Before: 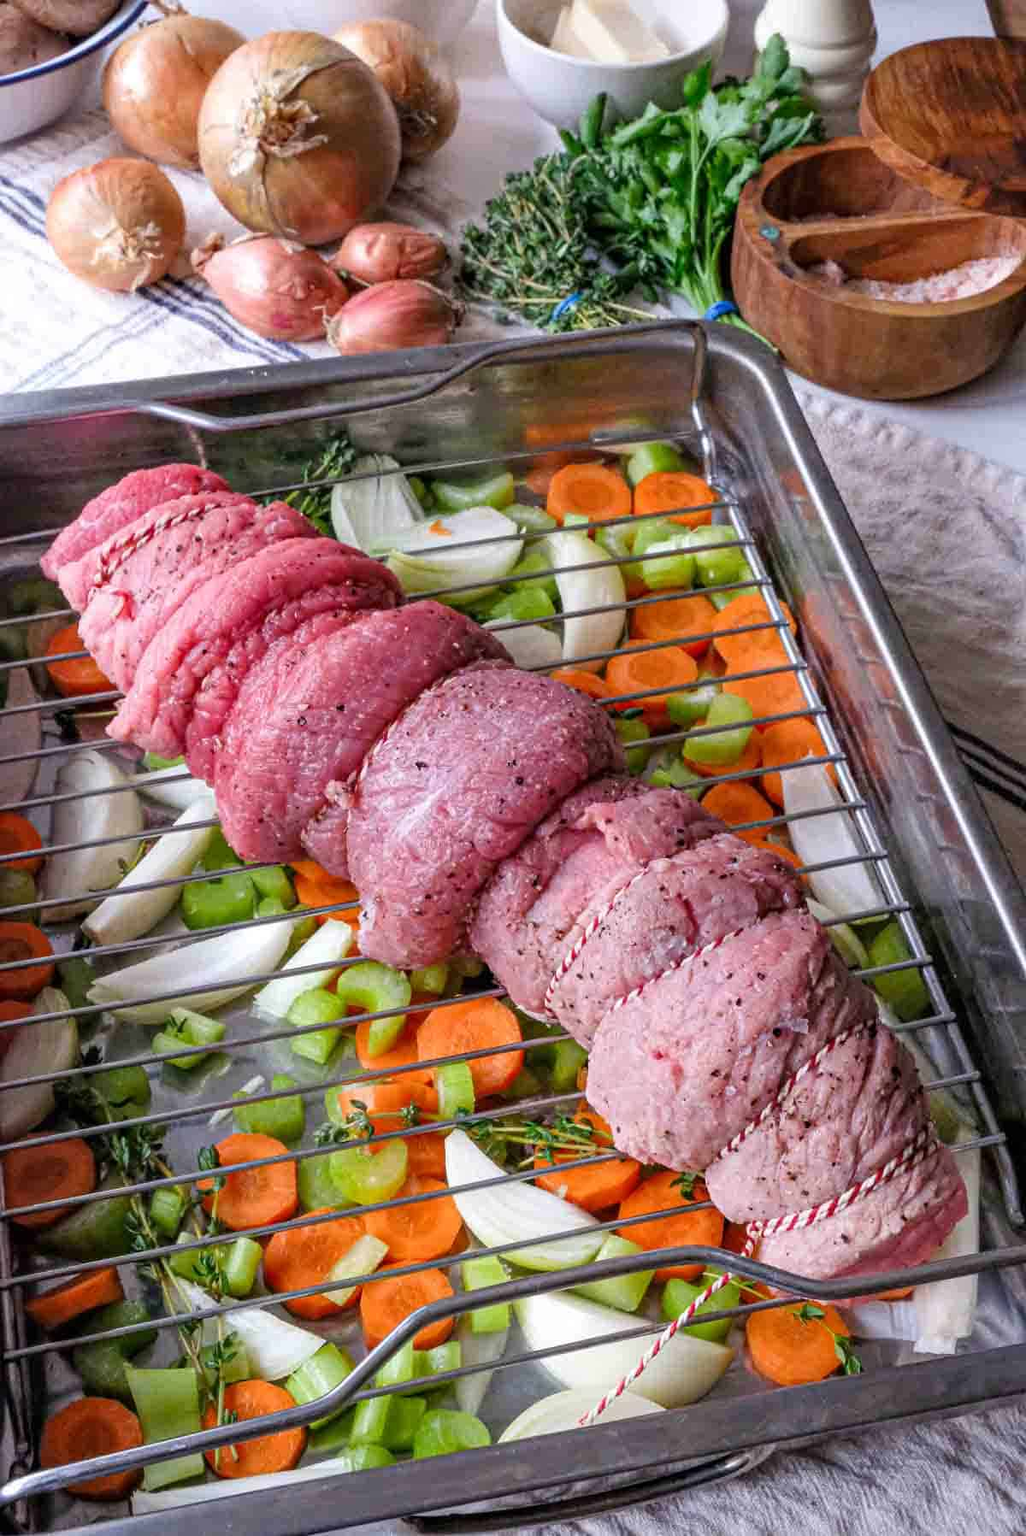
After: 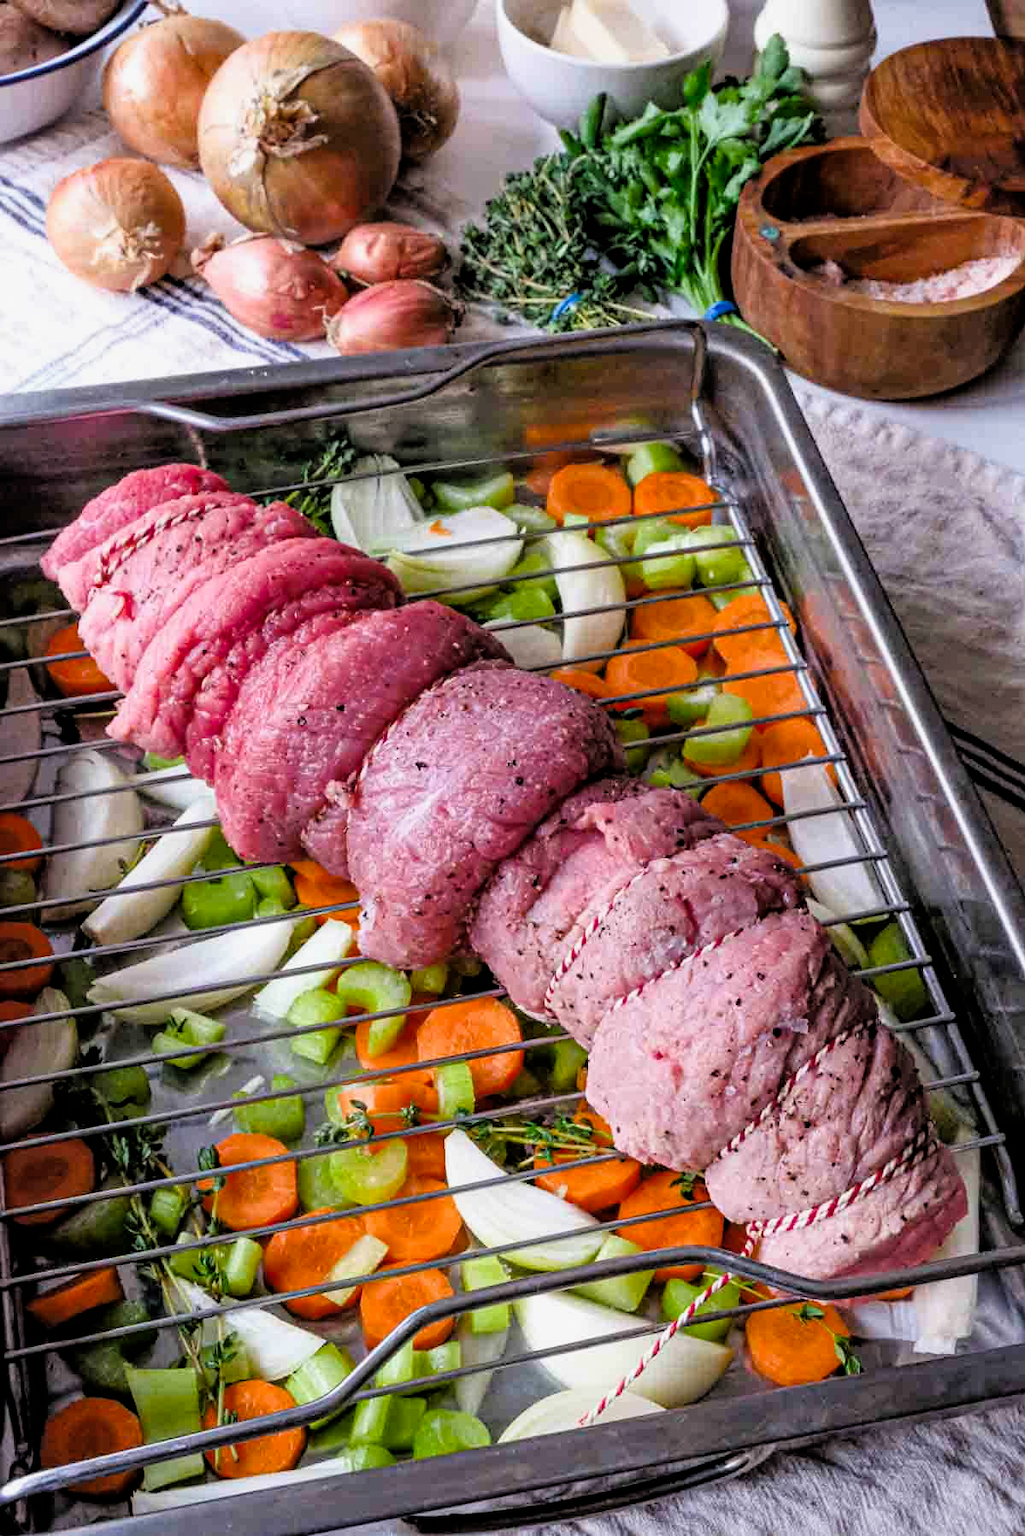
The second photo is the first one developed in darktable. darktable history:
filmic rgb: black relative exposure -4.91 EV, white relative exposure 2.84 EV, hardness 3.7
color balance rgb: shadows fall-off 101%, linear chroma grading › mid-tones 7.63%, perceptual saturation grading › mid-tones 11.68%, mask middle-gray fulcrum 22.45%, global vibrance 10.11%, saturation formula JzAzBz (2021)
